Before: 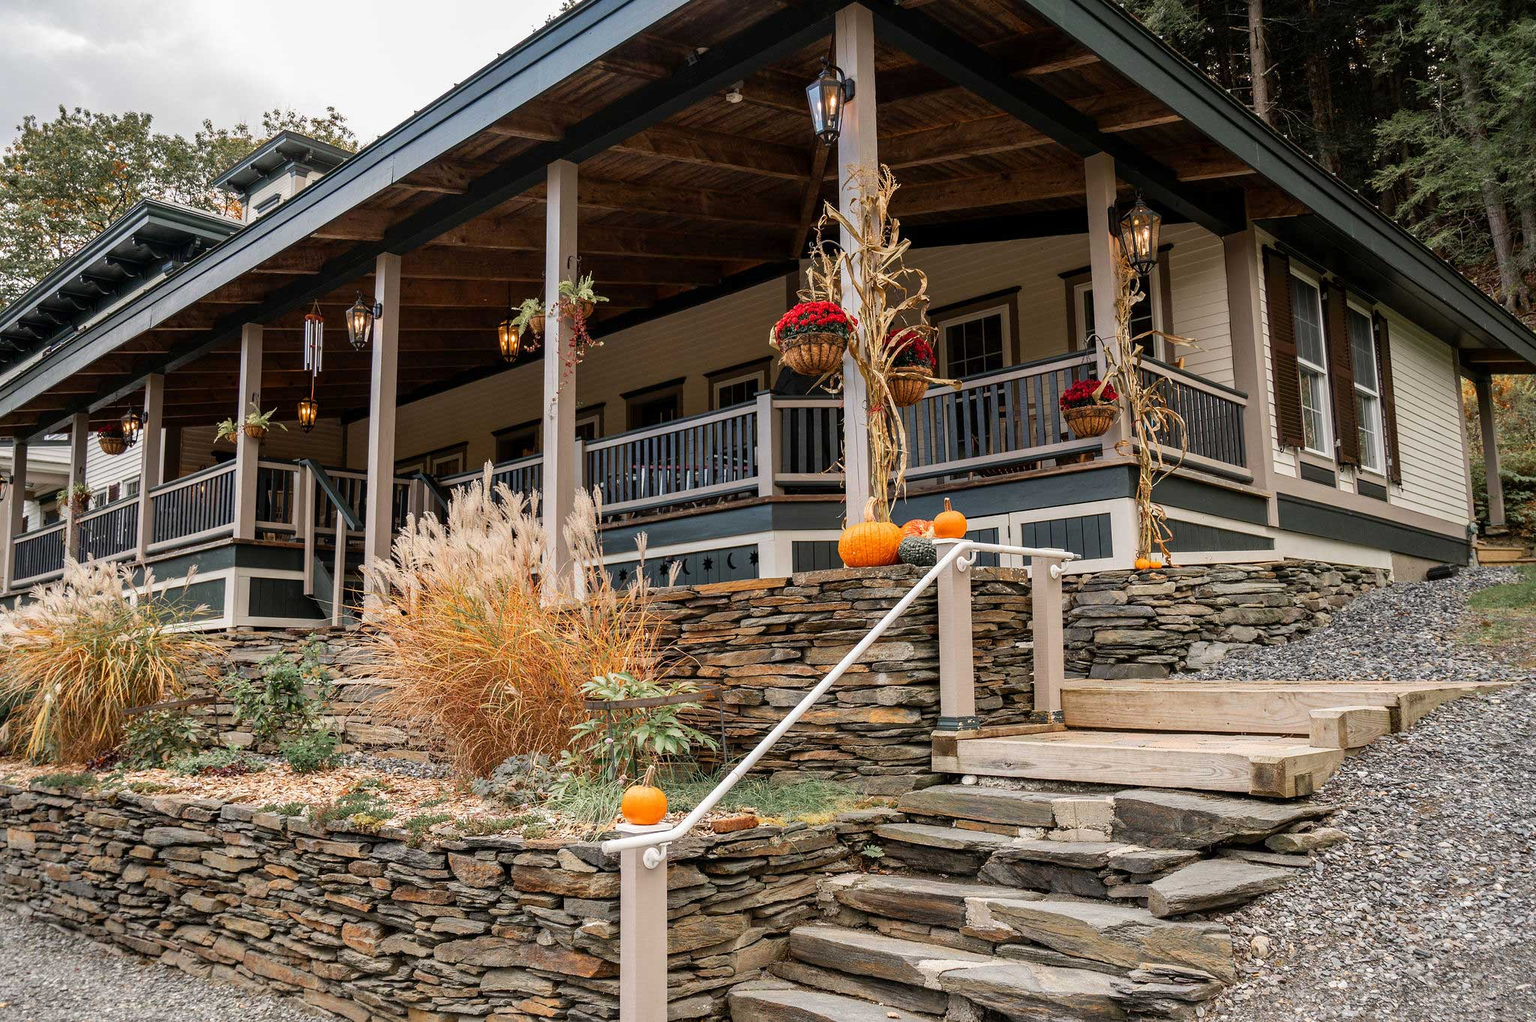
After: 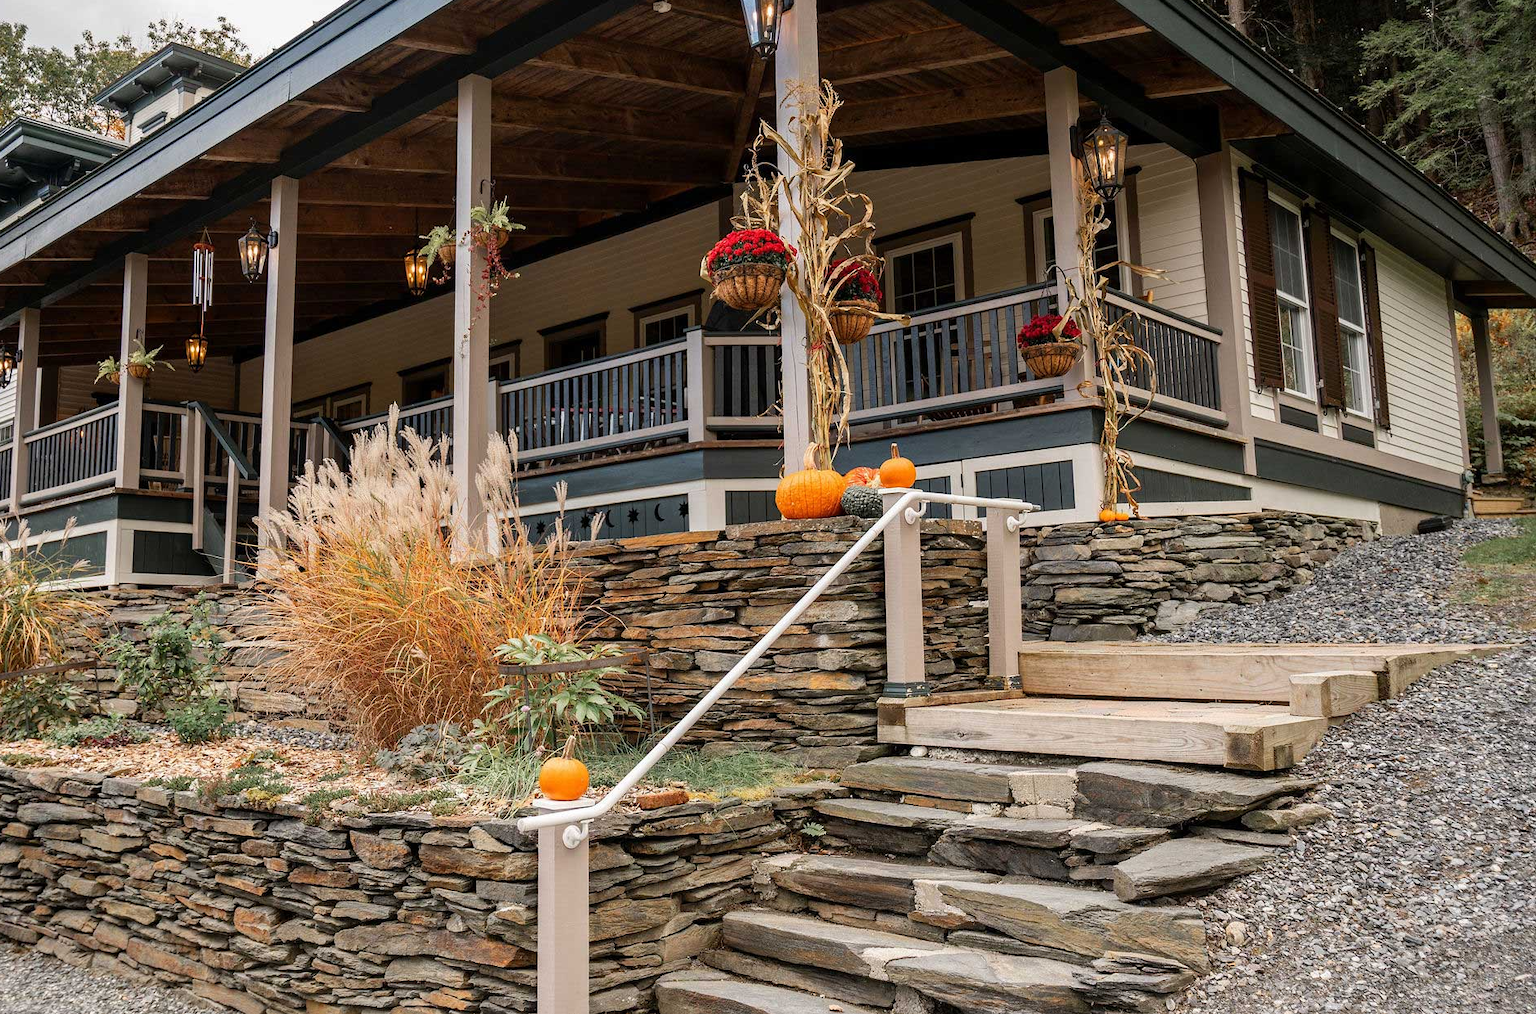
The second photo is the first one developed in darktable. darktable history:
crop and rotate: left 8.32%, top 8.998%
